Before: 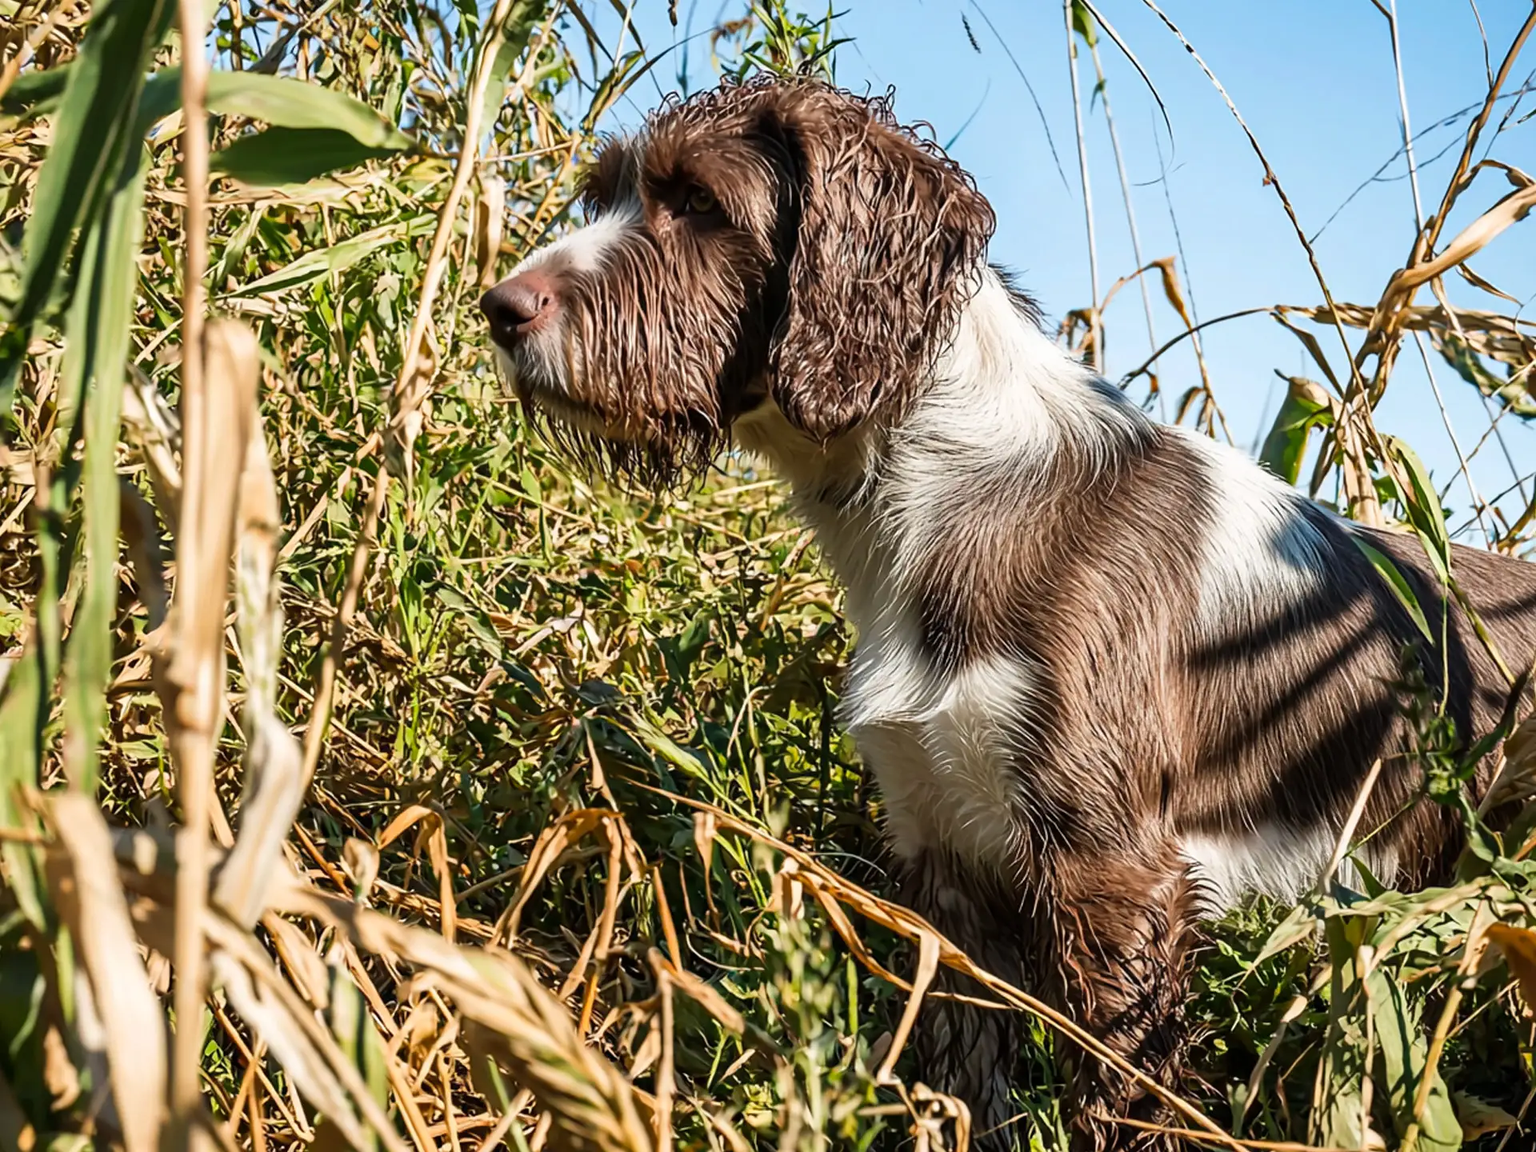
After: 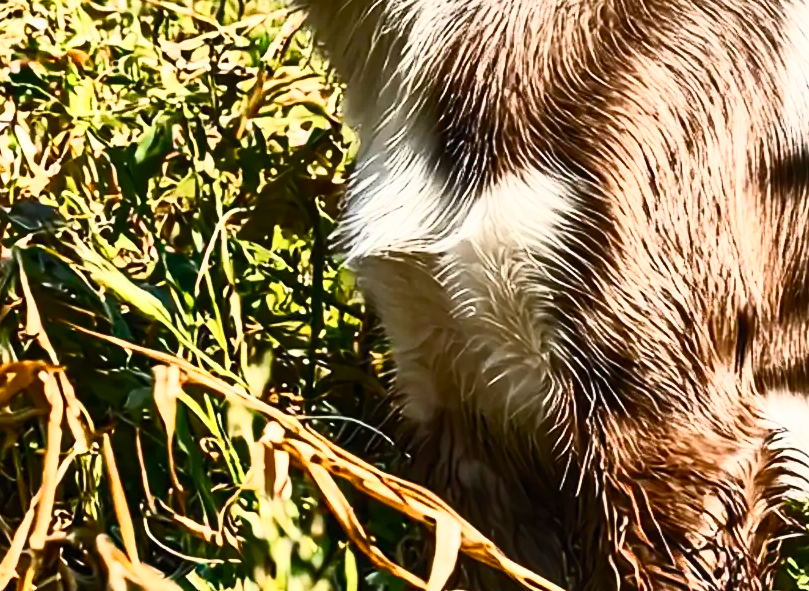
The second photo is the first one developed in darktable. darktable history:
color balance rgb: perceptual saturation grading › global saturation 20%, perceptual saturation grading › highlights -25%, perceptual saturation grading › shadows 25%
crop: left 37.221%, top 45.169%, right 20.63%, bottom 13.777%
contrast brightness saturation: contrast 0.62, brightness 0.34, saturation 0.14
